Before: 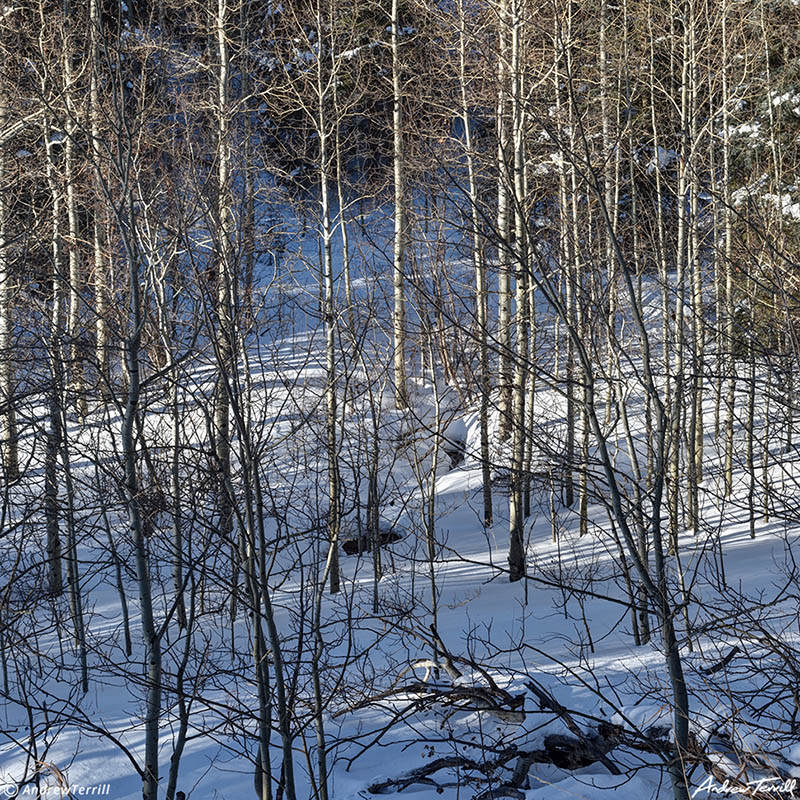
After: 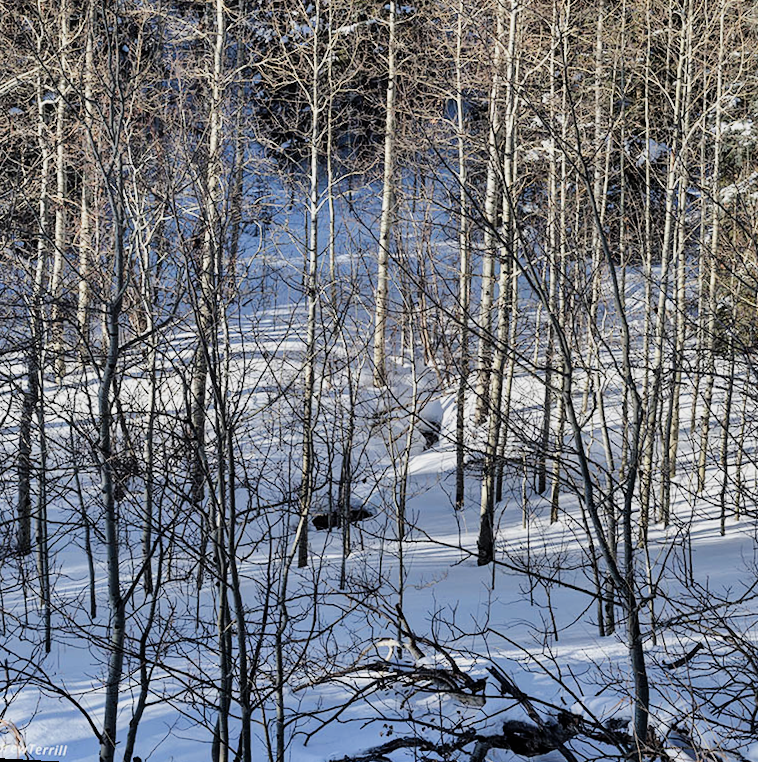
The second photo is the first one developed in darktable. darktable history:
crop and rotate: angle -3.16°, left 5.264%, top 5.213%, right 4.722%, bottom 4.363%
filmic rgb: black relative exposure -7.65 EV, white relative exposure 4.56 EV, hardness 3.61
shadows and highlights: radius 111.72, shadows 51.4, white point adjustment 9.13, highlights -3.16, soften with gaussian
